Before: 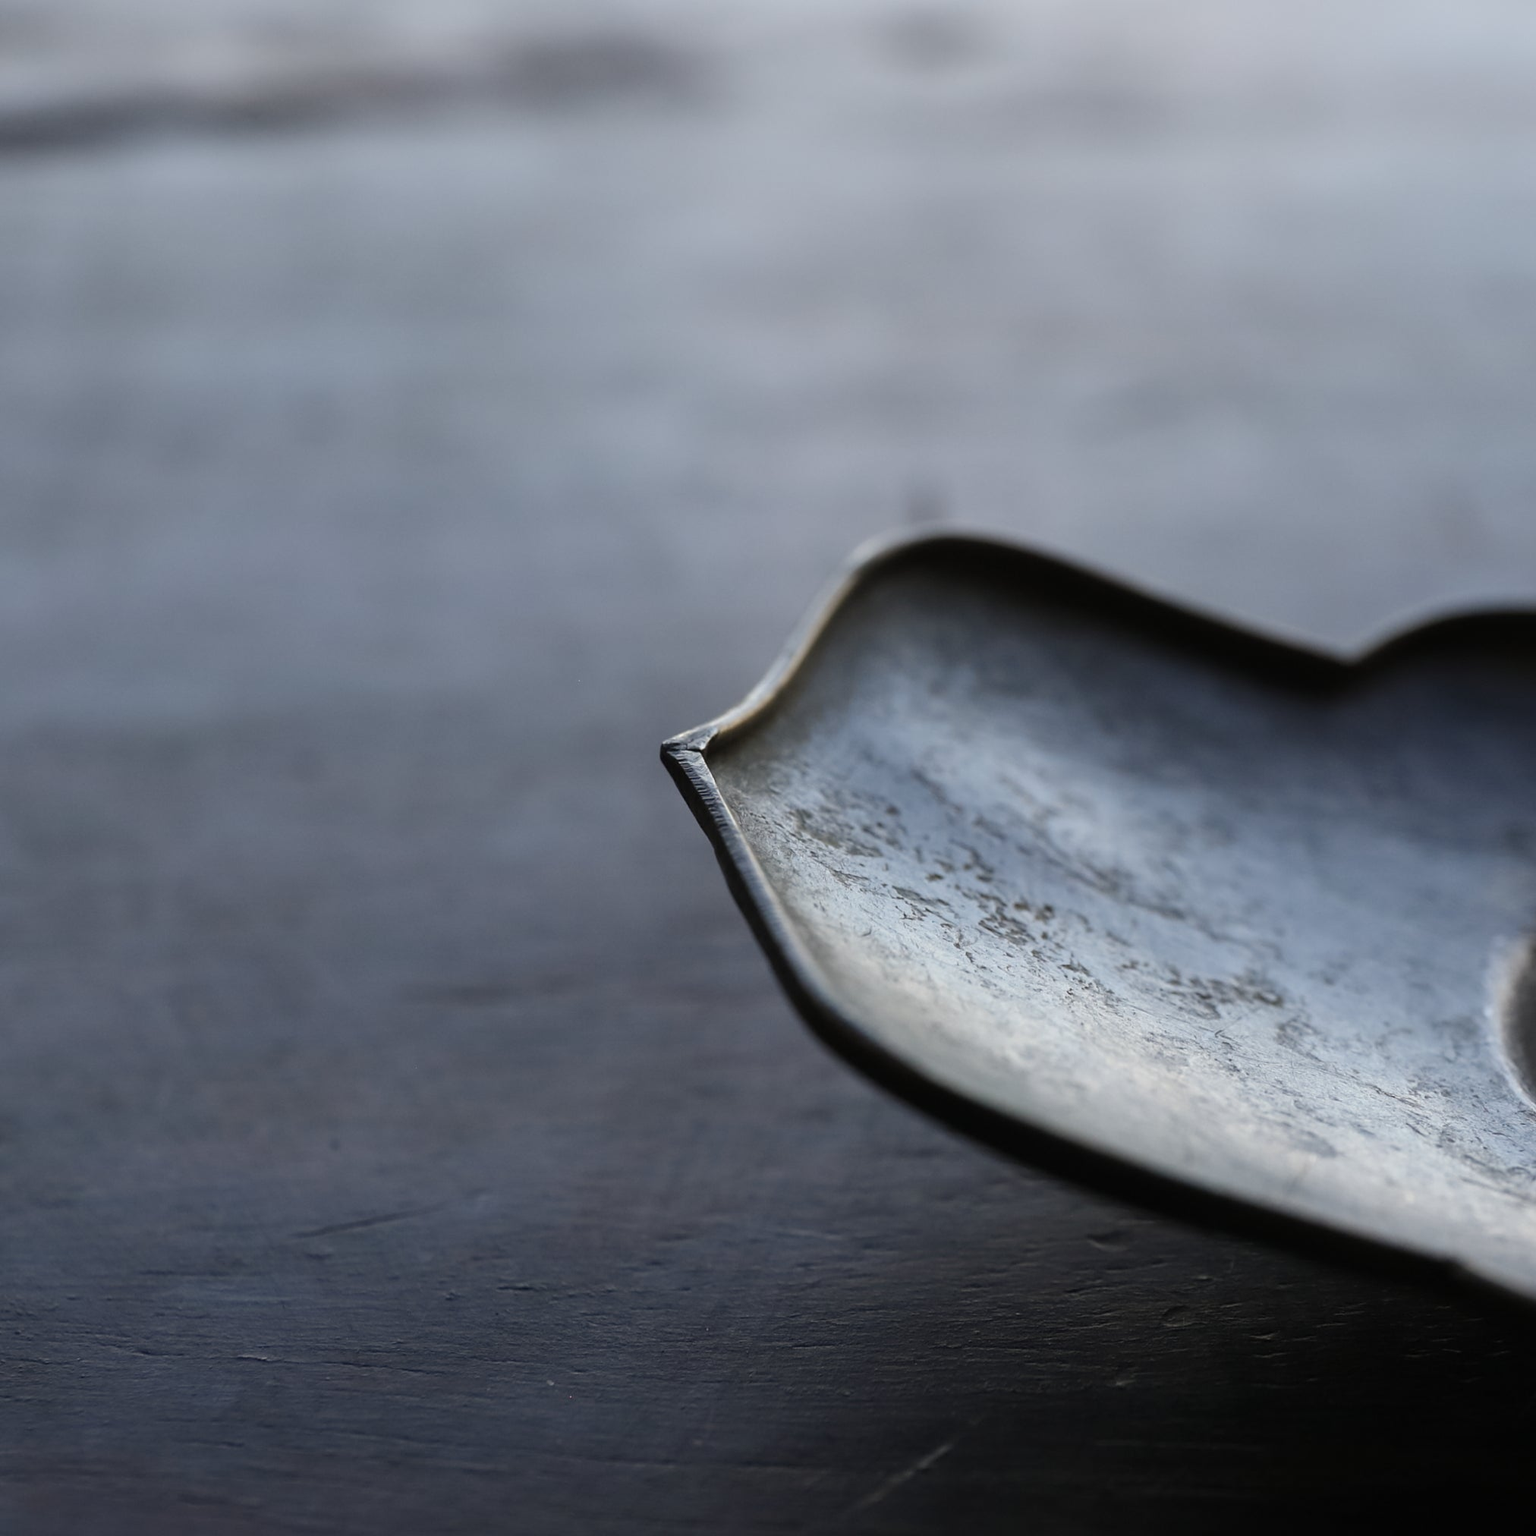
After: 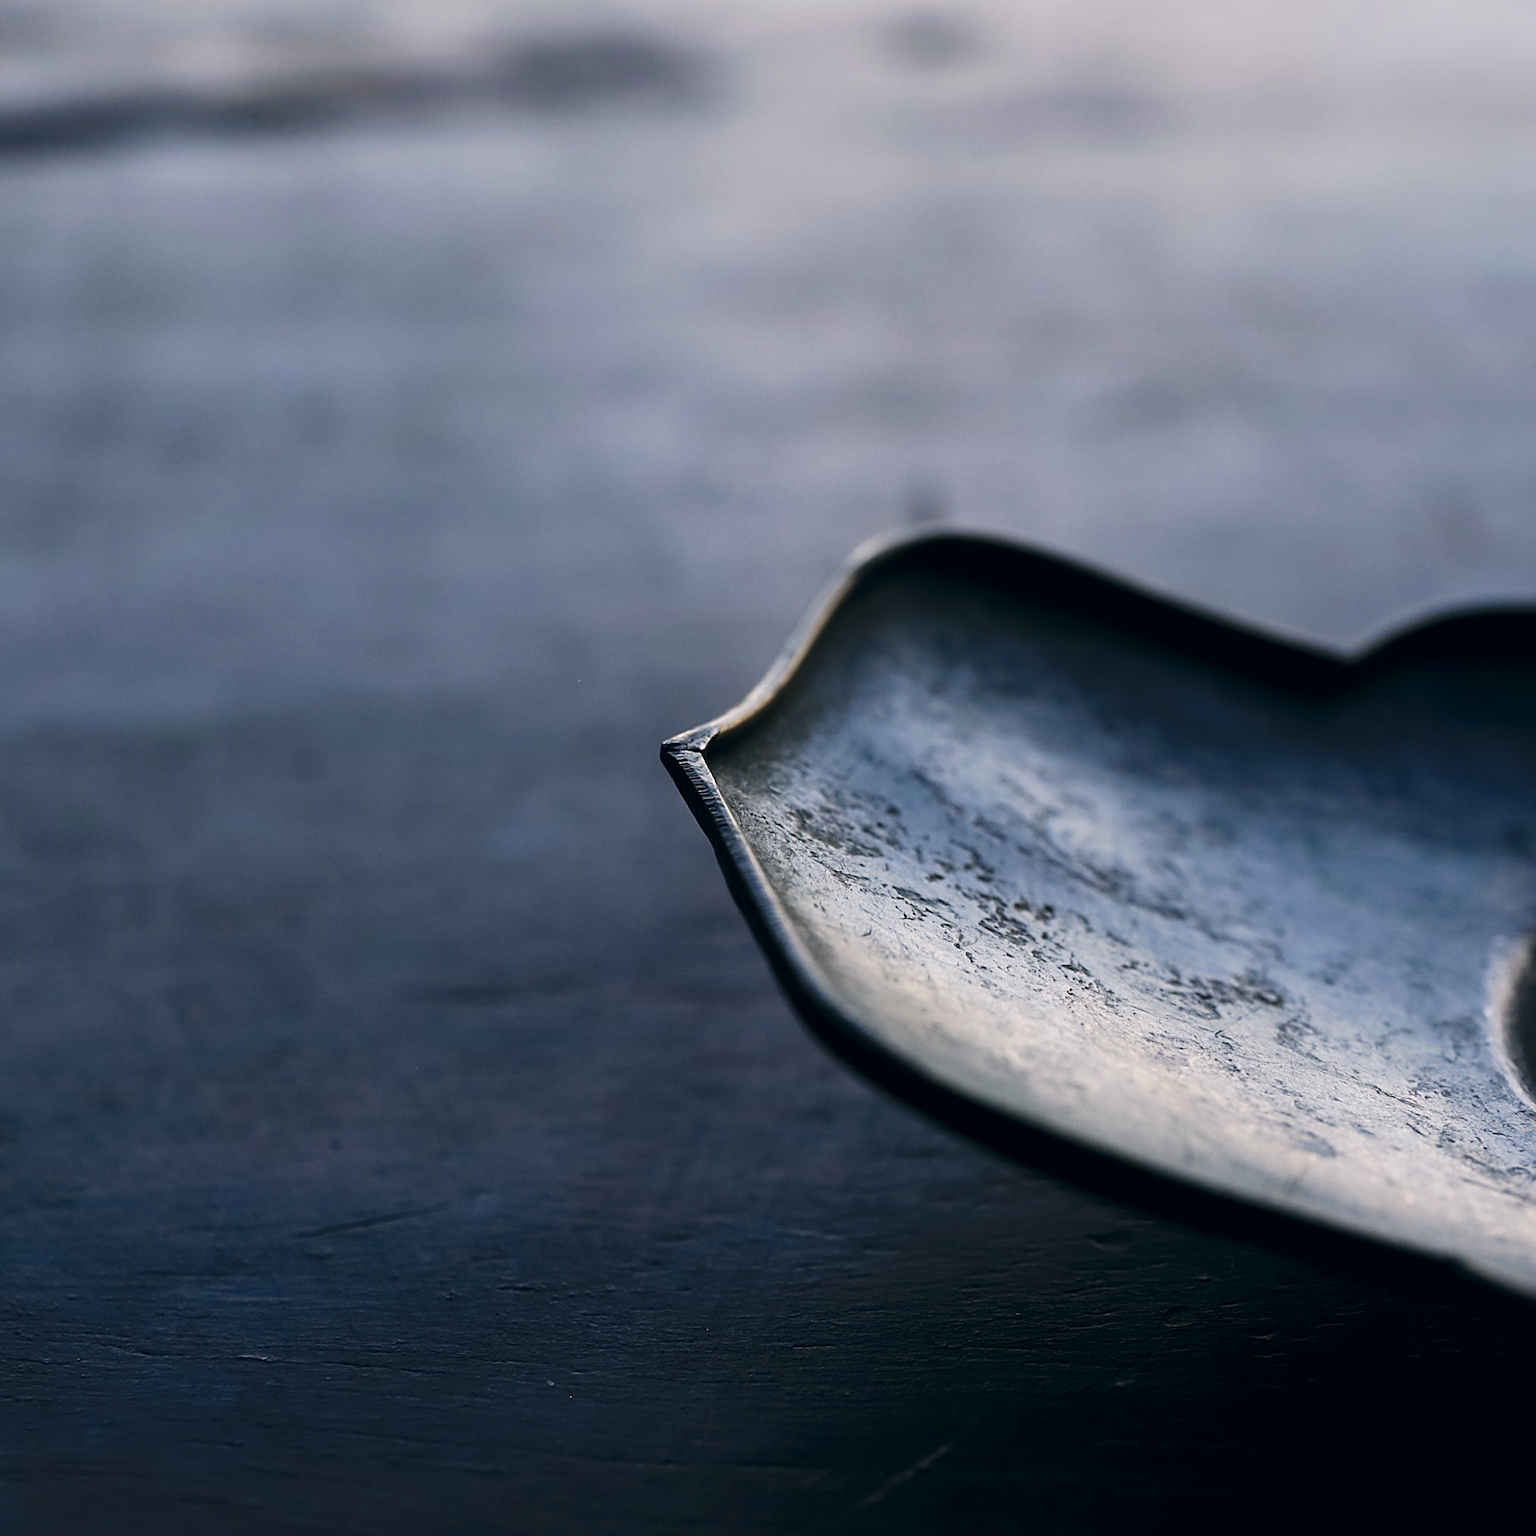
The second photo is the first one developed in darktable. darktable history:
sharpen: on, module defaults
color correction: highlights a* 5.38, highlights b* 5.3, shadows a* -4.26, shadows b* -5.11
tone curve: curves: ch0 [(0, 0) (0.003, 0) (0.011, 0) (0.025, 0) (0.044, 0.006) (0.069, 0.024) (0.1, 0.038) (0.136, 0.052) (0.177, 0.08) (0.224, 0.112) (0.277, 0.145) (0.335, 0.206) (0.399, 0.284) (0.468, 0.372) (0.543, 0.477) (0.623, 0.593) (0.709, 0.717) (0.801, 0.815) (0.898, 0.92) (1, 1)], preserve colors none
